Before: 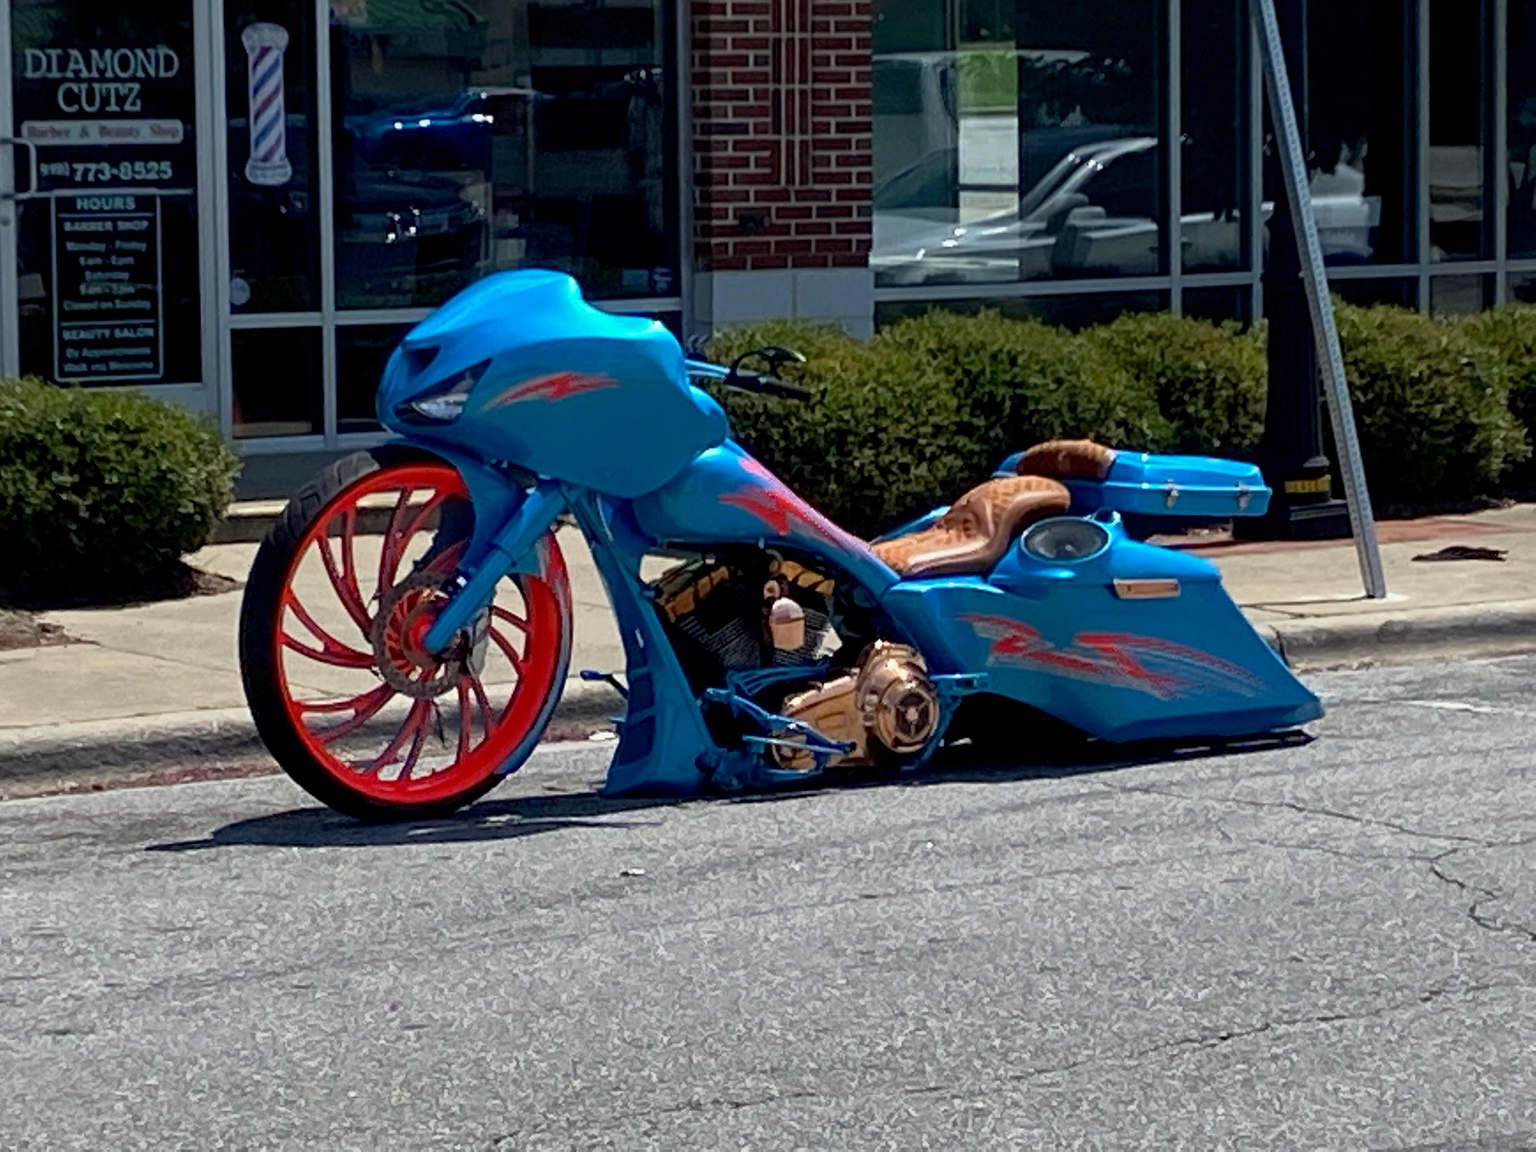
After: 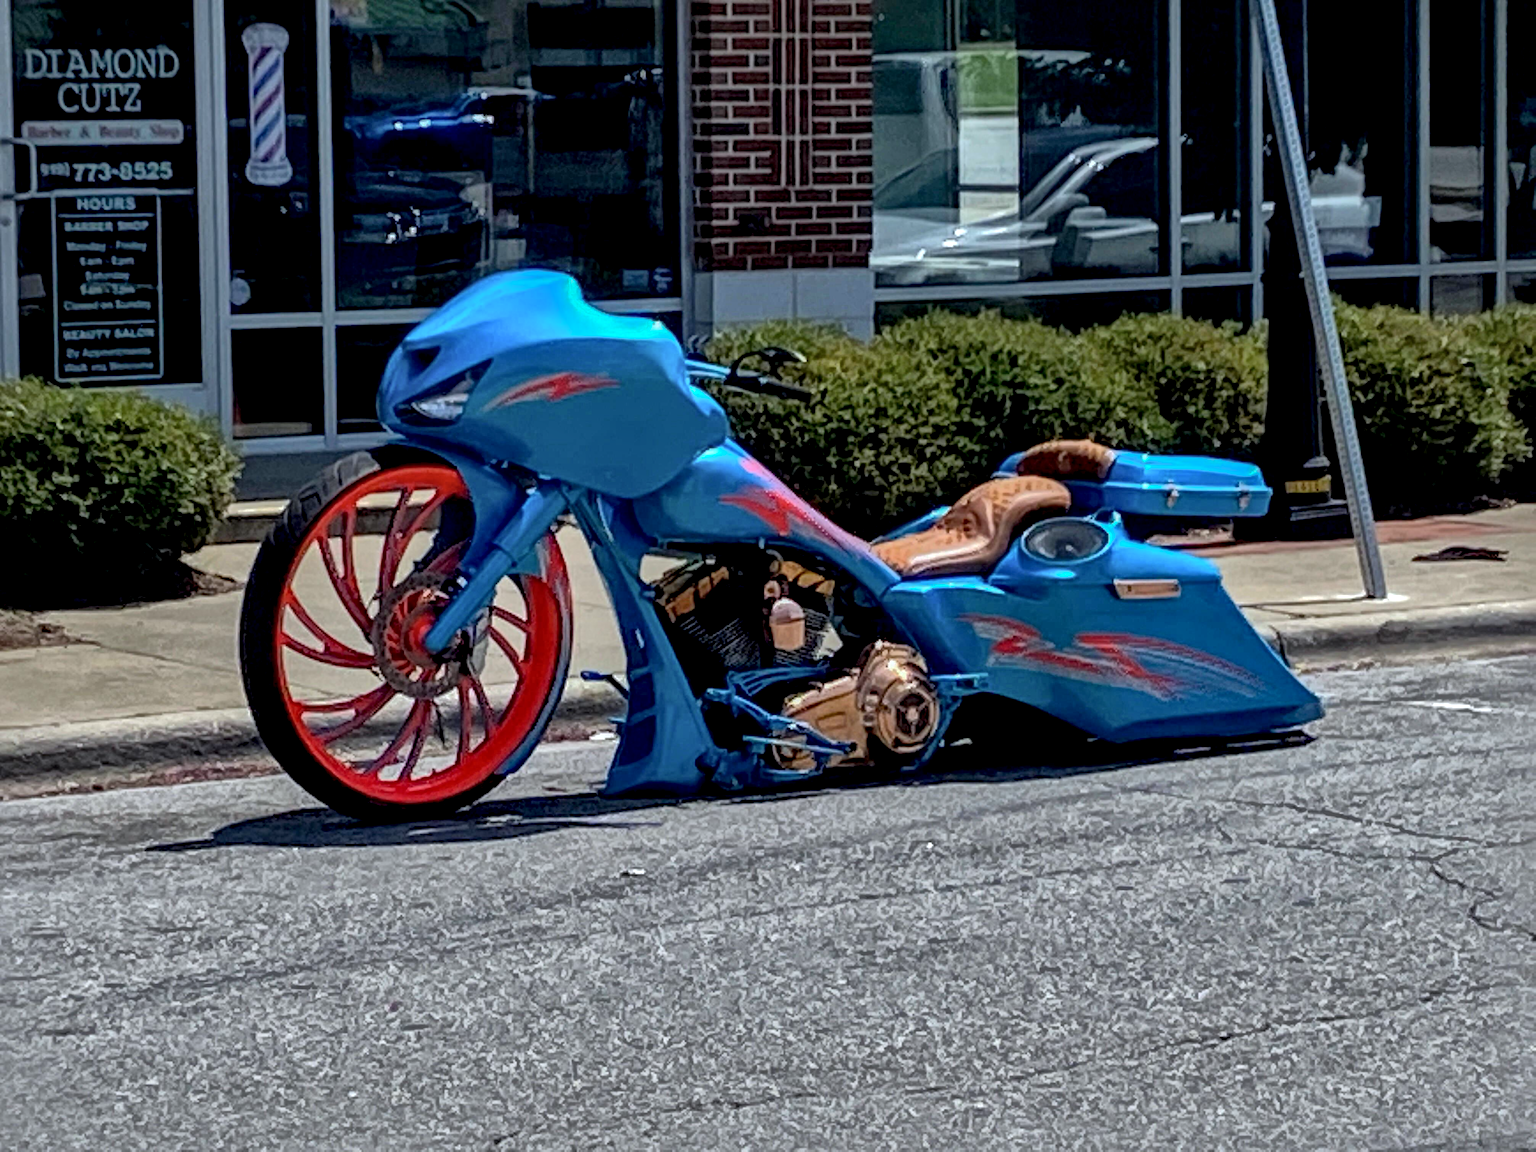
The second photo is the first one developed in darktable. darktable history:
white balance: red 0.98, blue 1.034
shadows and highlights: shadows 38.43, highlights -74.54
local contrast: detail 160%
